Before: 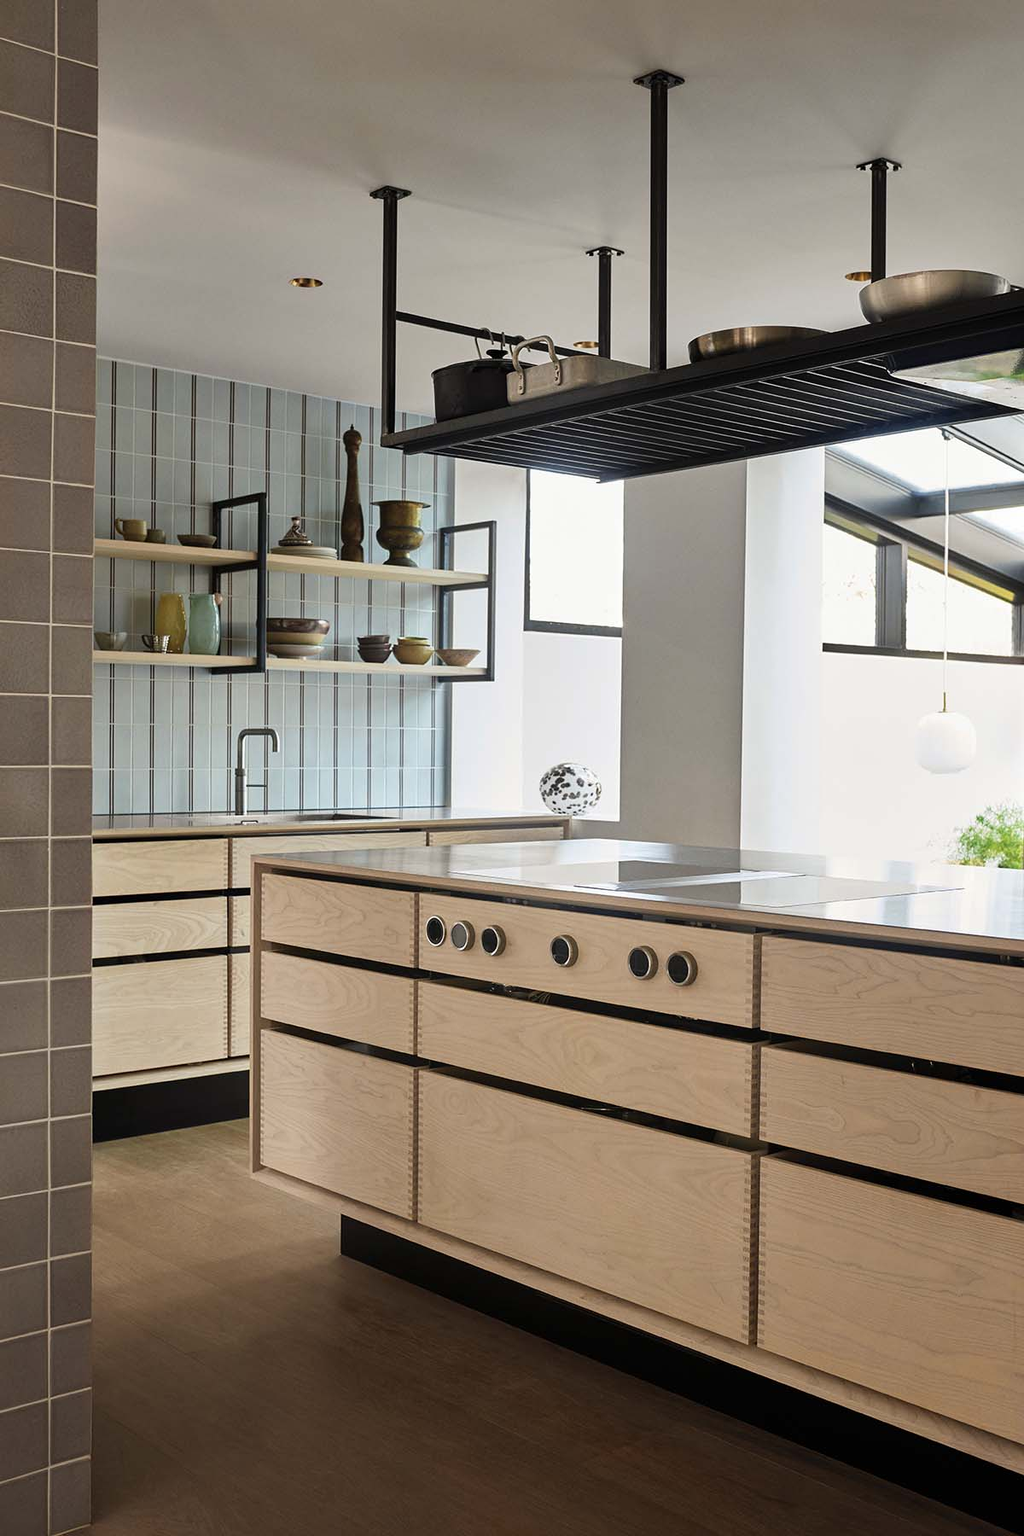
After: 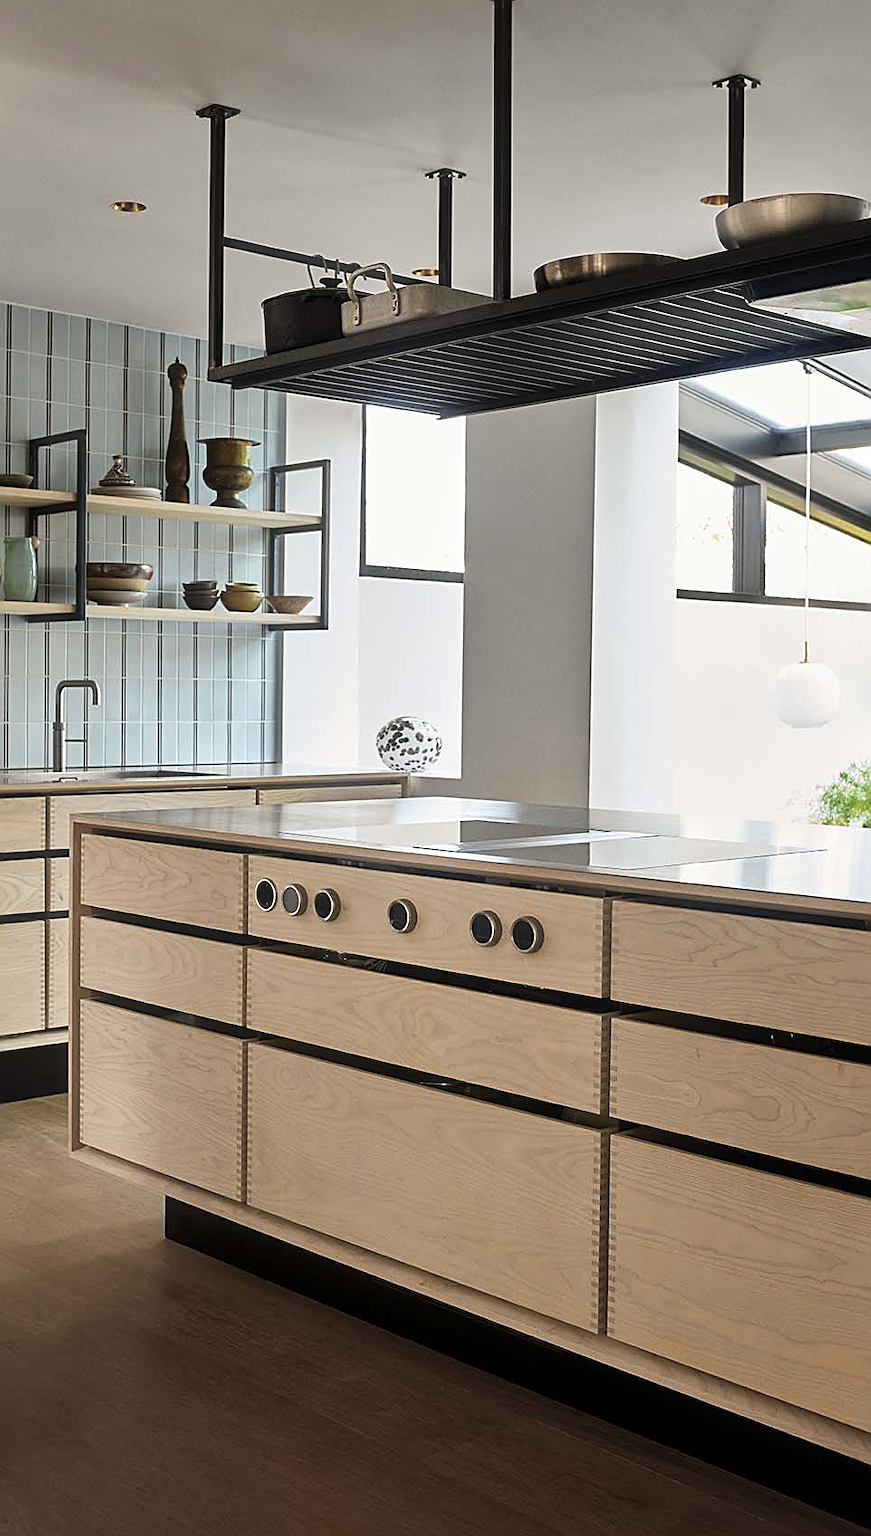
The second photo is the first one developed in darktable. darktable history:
haze removal: strength -0.057, compatibility mode true, adaptive false
sharpen: on, module defaults
local contrast: mode bilateral grid, contrast 20, coarseness 50, detail 119%, midtone range 0.2
crop and rotate: left 18.107%, top 5.764%, right 1.697%
